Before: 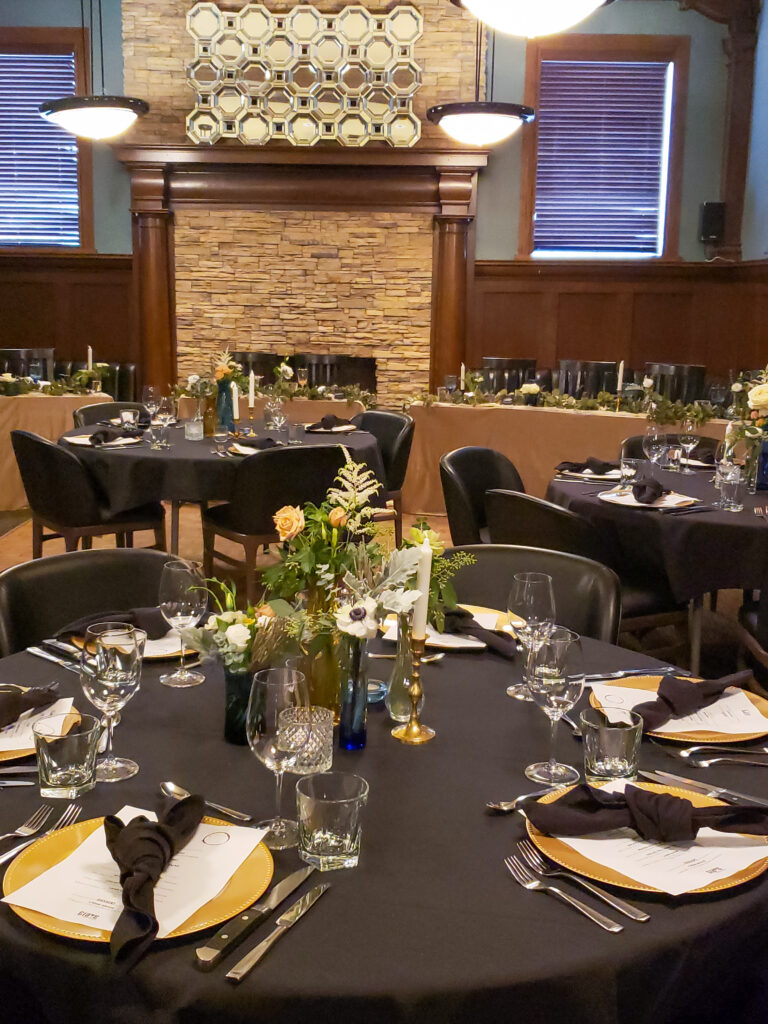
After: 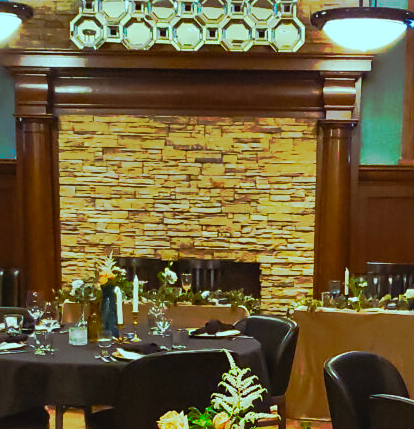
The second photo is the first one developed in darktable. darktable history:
shadows and highlights: shadows 29.28, highlights -28.95, low approximation 0.01, soften with gaussian
crop: left 15.195%, top 9.278%, right 30.83%, bottom 48.801%
color balance rgb: shadows lift › chroma 1.028%, shadows lift › hue 31.45°, power › luminance -14.794%, highlights gain › luminance -33.251%, highlights gain › chroma 5.587%, highlights gain › hue 214.98°, linear chroma grading › shadows -7.951%, linear chroma grading › global chroma 9.866%, perceptual saturation grading › global saturation 0.519%, perceptual saturation grading › highlights -17.845%, perceptual saturation grading › mid-tones 33.221%, perceptual saturation grading › shadows 50.385%, perceptual brilliance grading › highlights 8.149%, perceptual brilliance grading › mid-tones 3.352%, perceptual brilliance grading › shadows 2.438%, global vibrance 14.35%
sharpen: amount 0.201
exposure: black level correction -0.008, exposure 0.072 EV, compensate highlight preservation false
tone curve: curves: ch0 [(0, 0) (0.003, 0.003) (0.011, 0.01) (0.025, 0.023) (0.044, 0.042) (0.069, 0.065) (0.1, 0.094) (0.136, 0.127) (0.177, 0.166) (0.224, 0.211) (0.277, 0.26) (0.335, 0.315) (0.399, 0.375) (0.468, 0.44) (0.543, 0.658) (0.623, 0.718) (0.709, 0.782) (0.801, 0.851) (0.898, 0.923) (1, 1)], preserve colors none
